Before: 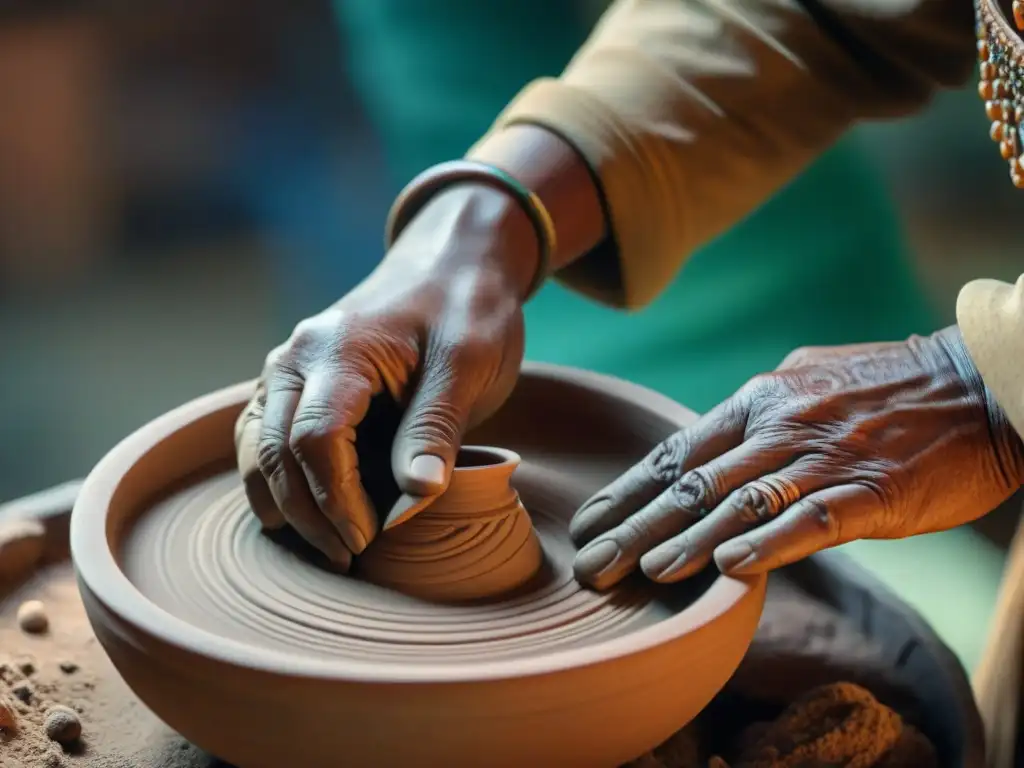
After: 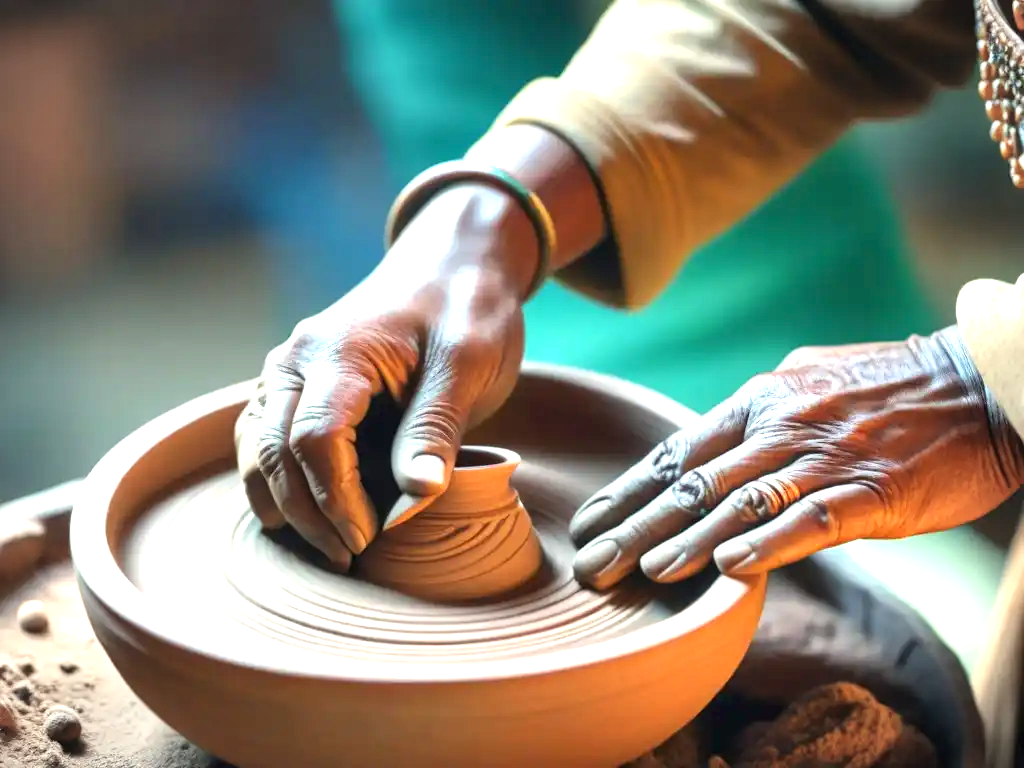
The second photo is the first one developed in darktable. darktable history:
exposure: black level correction 0, exposure 1.4 EV, compensate highlight preservation false
vignetting: fall-off radius 60.92%
